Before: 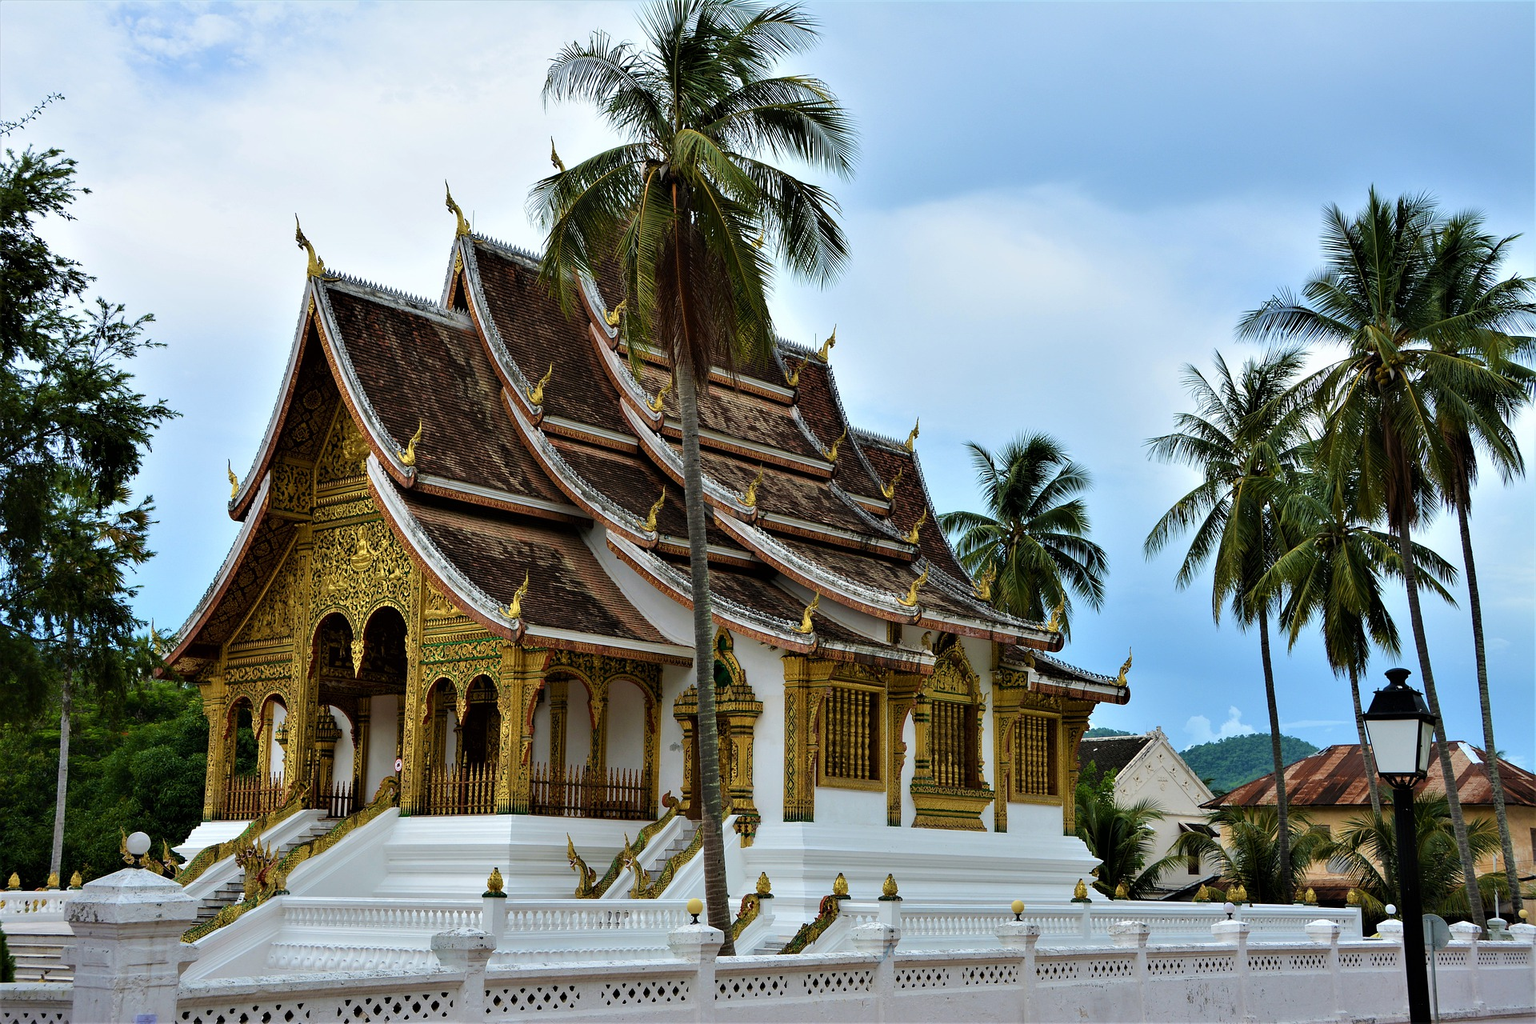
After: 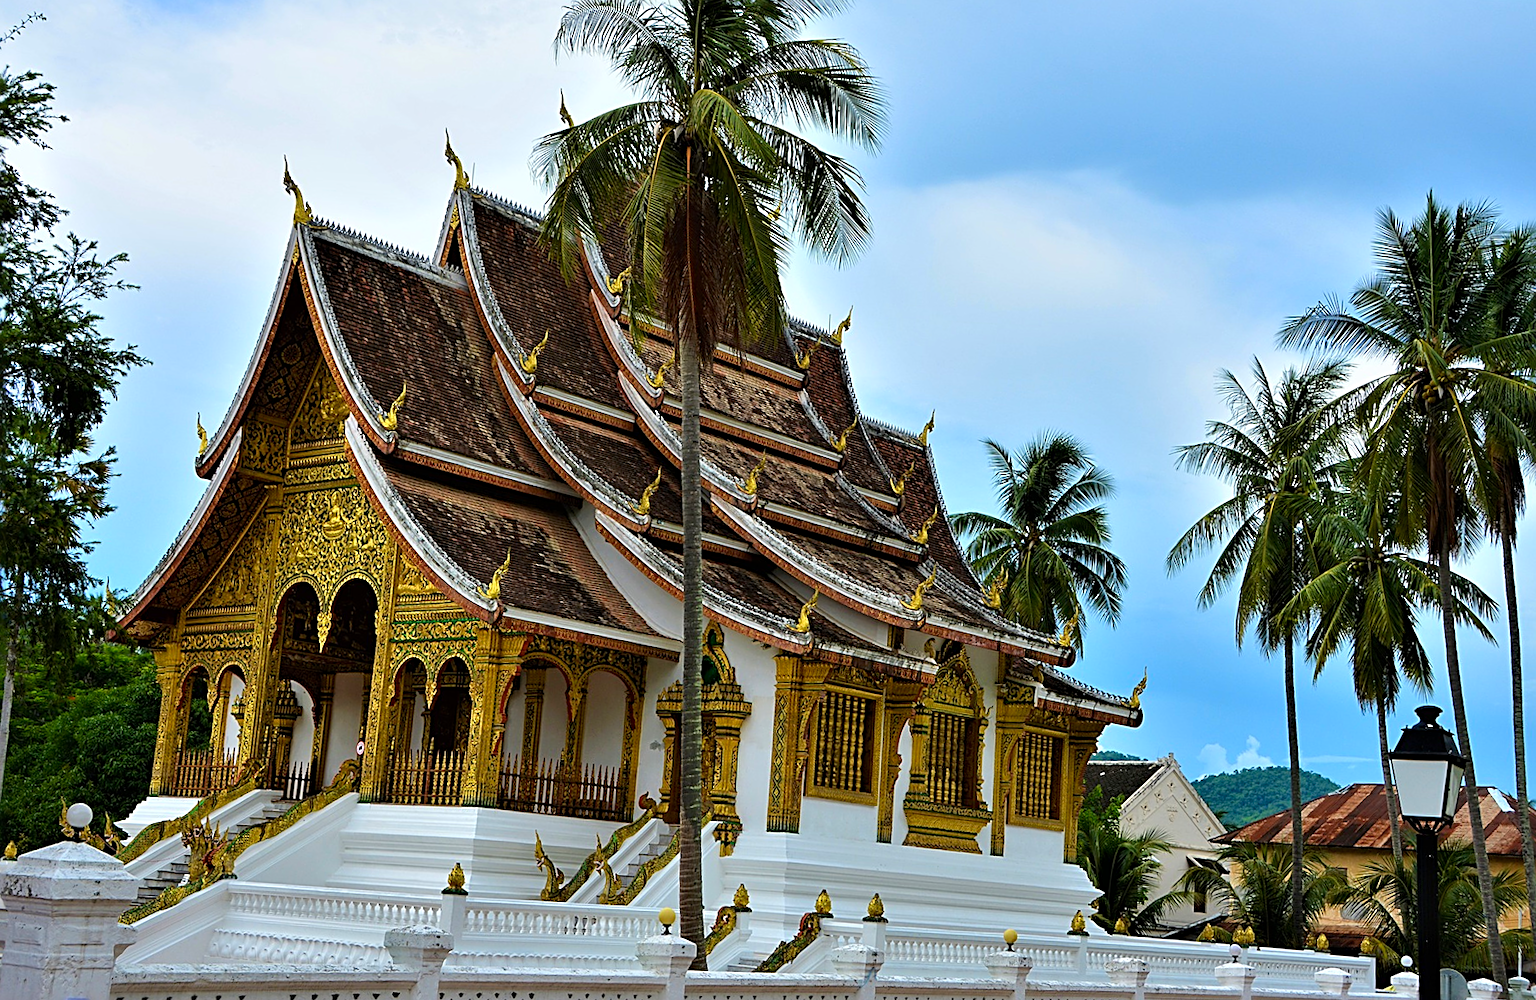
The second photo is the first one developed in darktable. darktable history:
color correction: saturation 1.32
sharpen: radius 2.676, amount 0.669
crop and rotate: angle -1.69°
rotate and perspective: rotation 1.57°, crop left 0.018, crop right 0.982, crop top 0.039, crop bottom 0.961
shadows and highlights: shadows 4.1, highlights -17.6, soften with gaussian
